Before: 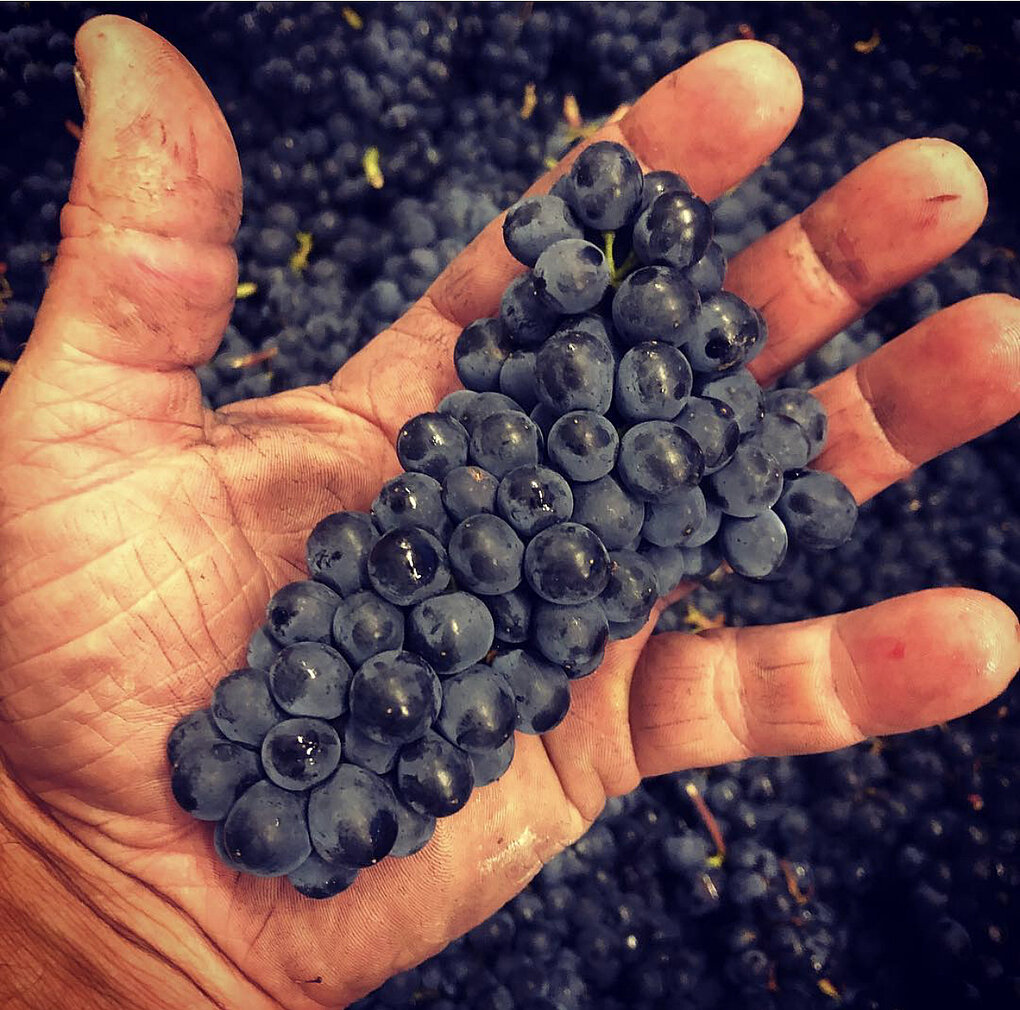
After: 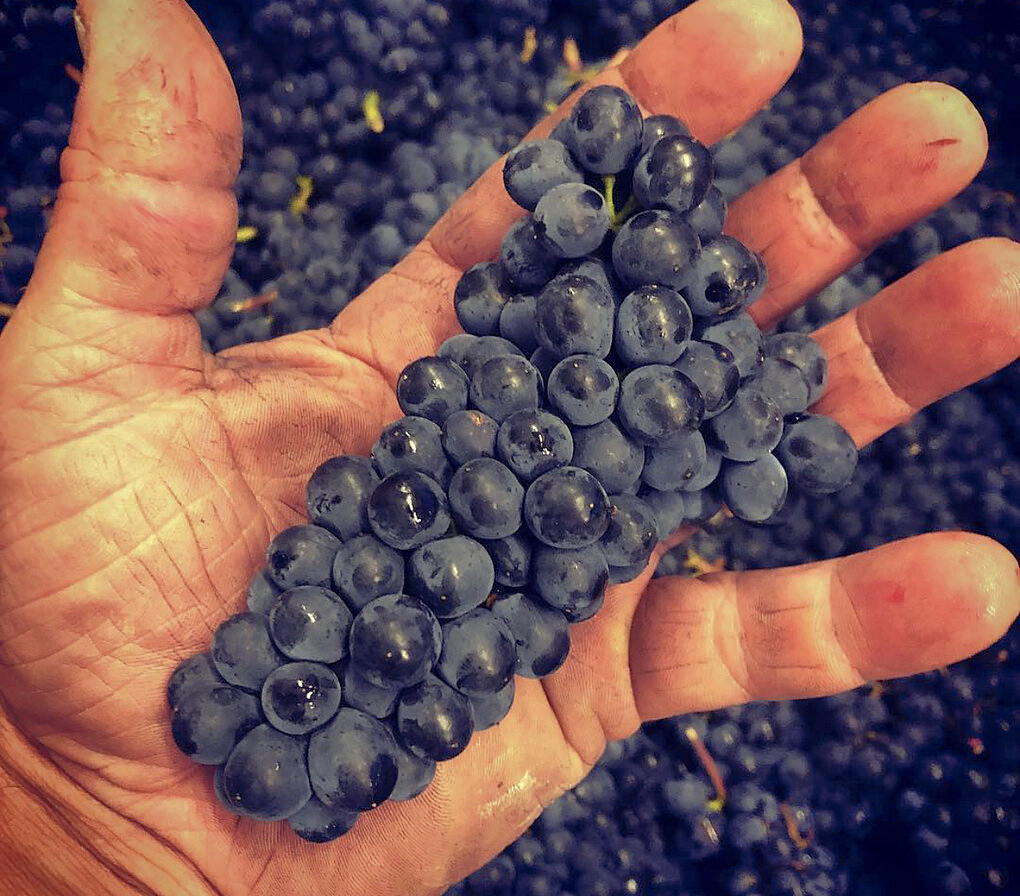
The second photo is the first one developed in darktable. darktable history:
crop and rotate: top 5.609%, bottom 5.609%
contrast brightness saturation: saturation -0.04
shadows and highlights: on, module defaults
